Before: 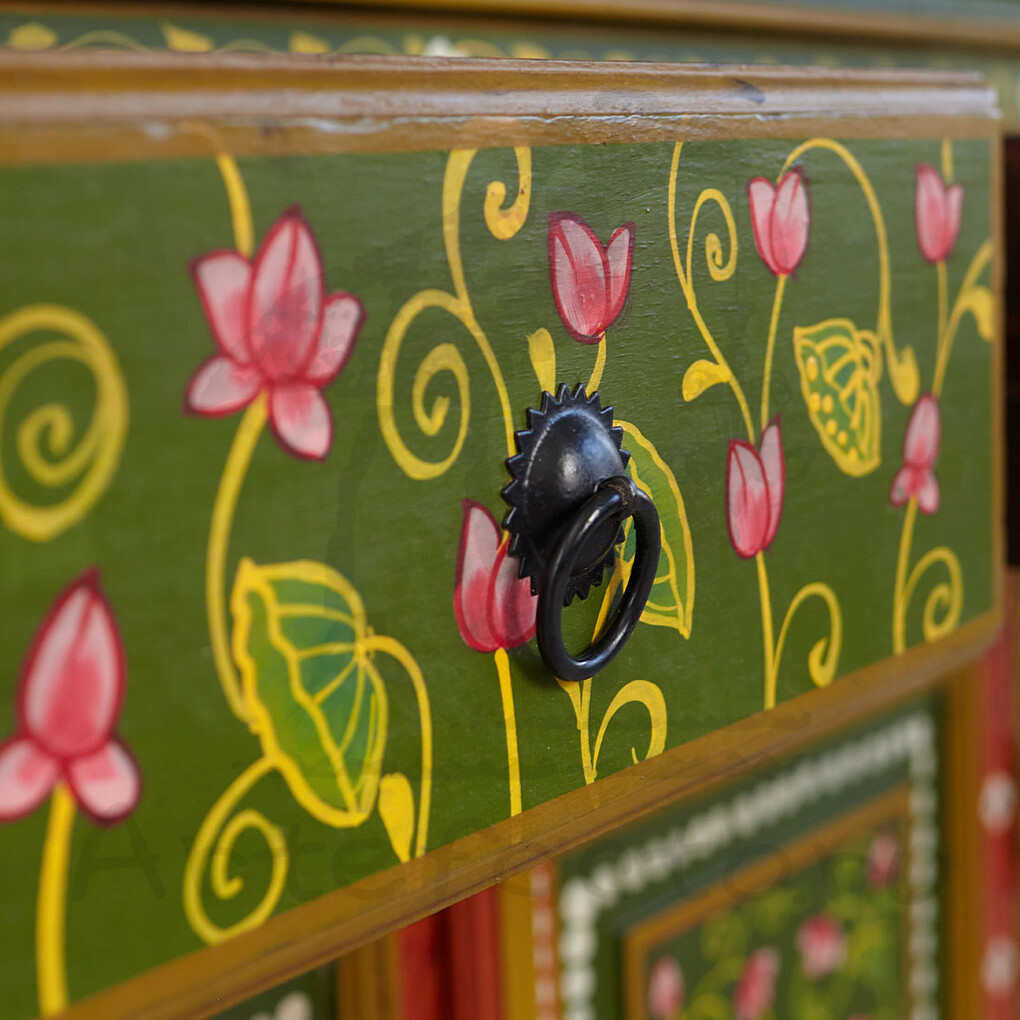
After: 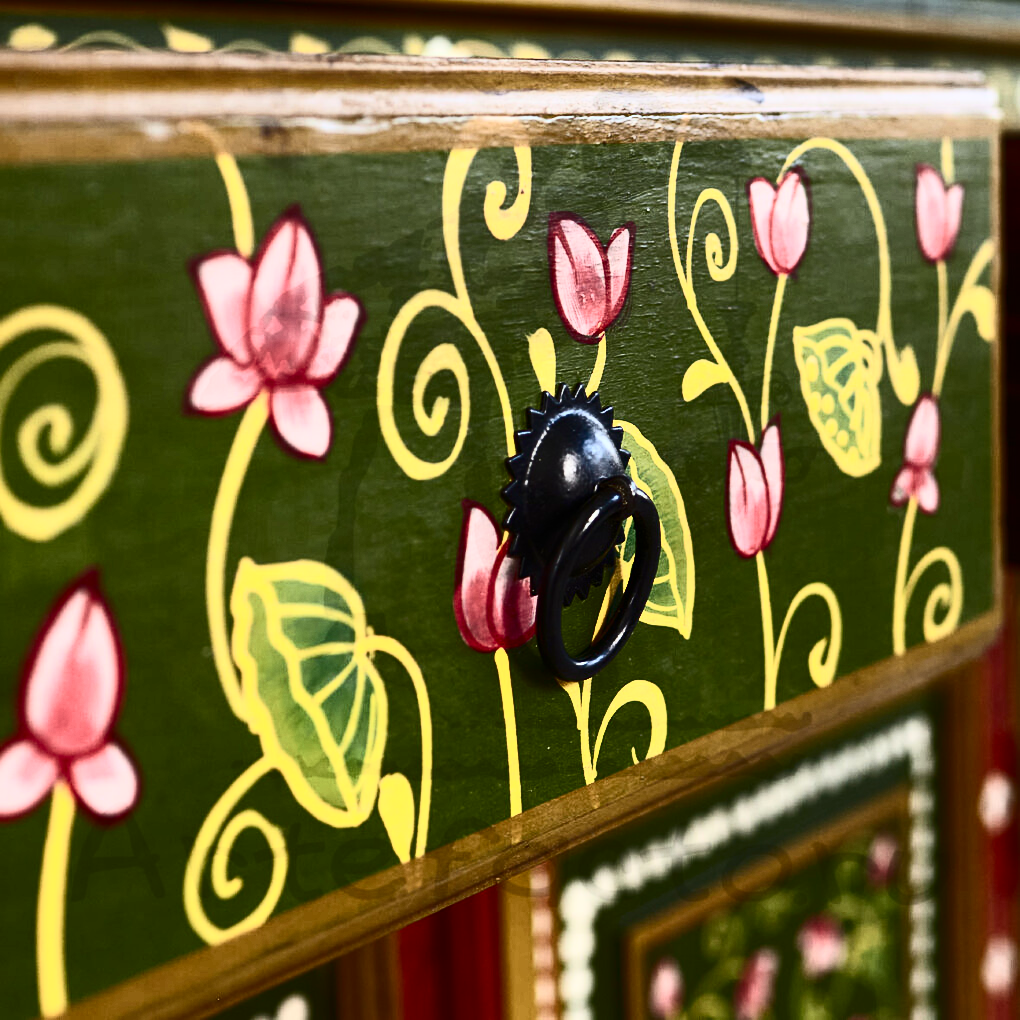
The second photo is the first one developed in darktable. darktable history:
tone equalizer: on, module defaults
contrast brightness saturation: contrast 0.948, brightness 0.202
